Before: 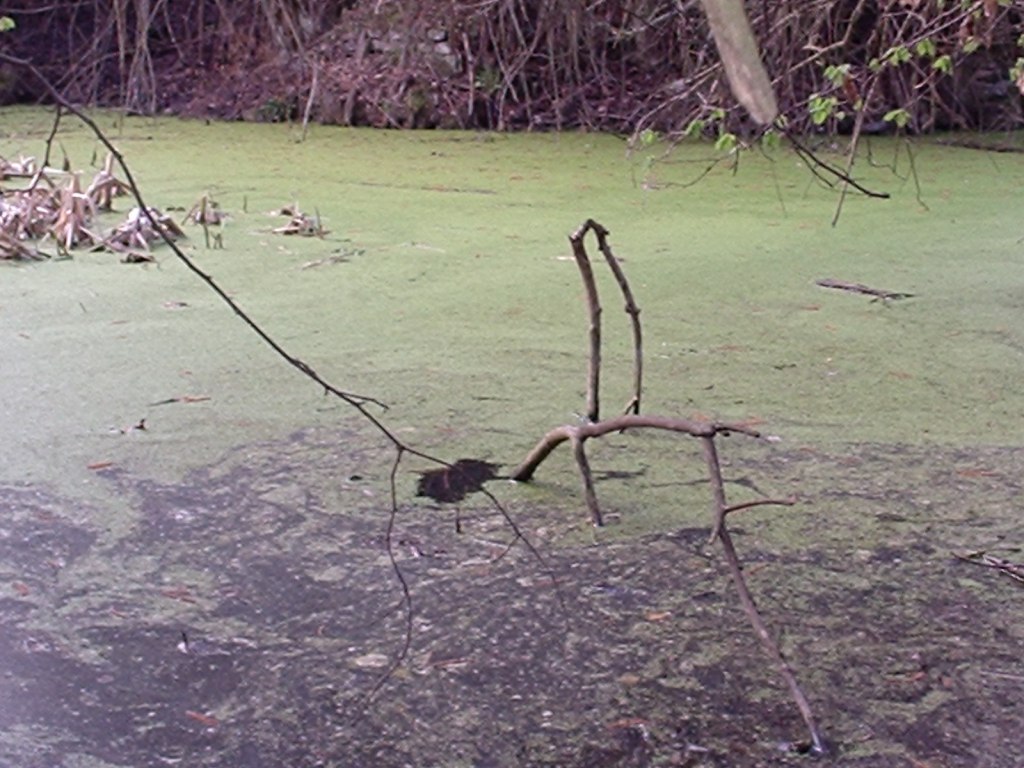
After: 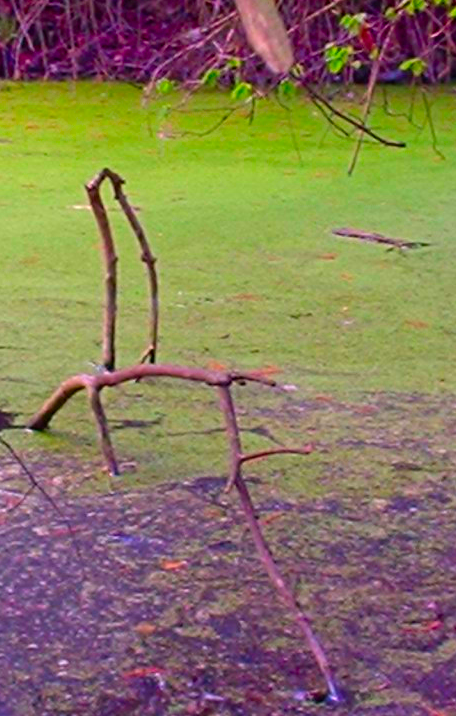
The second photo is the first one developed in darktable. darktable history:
crop: left 47.325%, top 6.731%, right 8.095%
color correction: highlights b* -0.012, saturation 2.95
